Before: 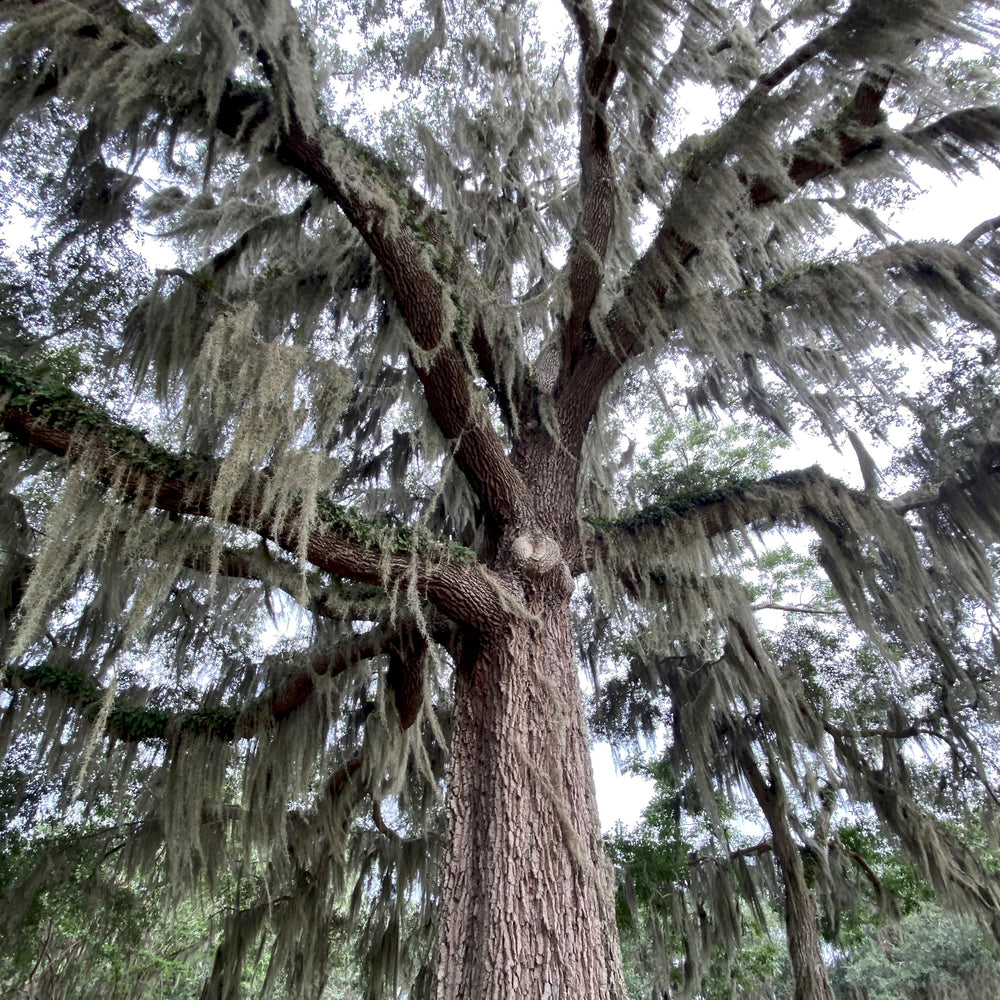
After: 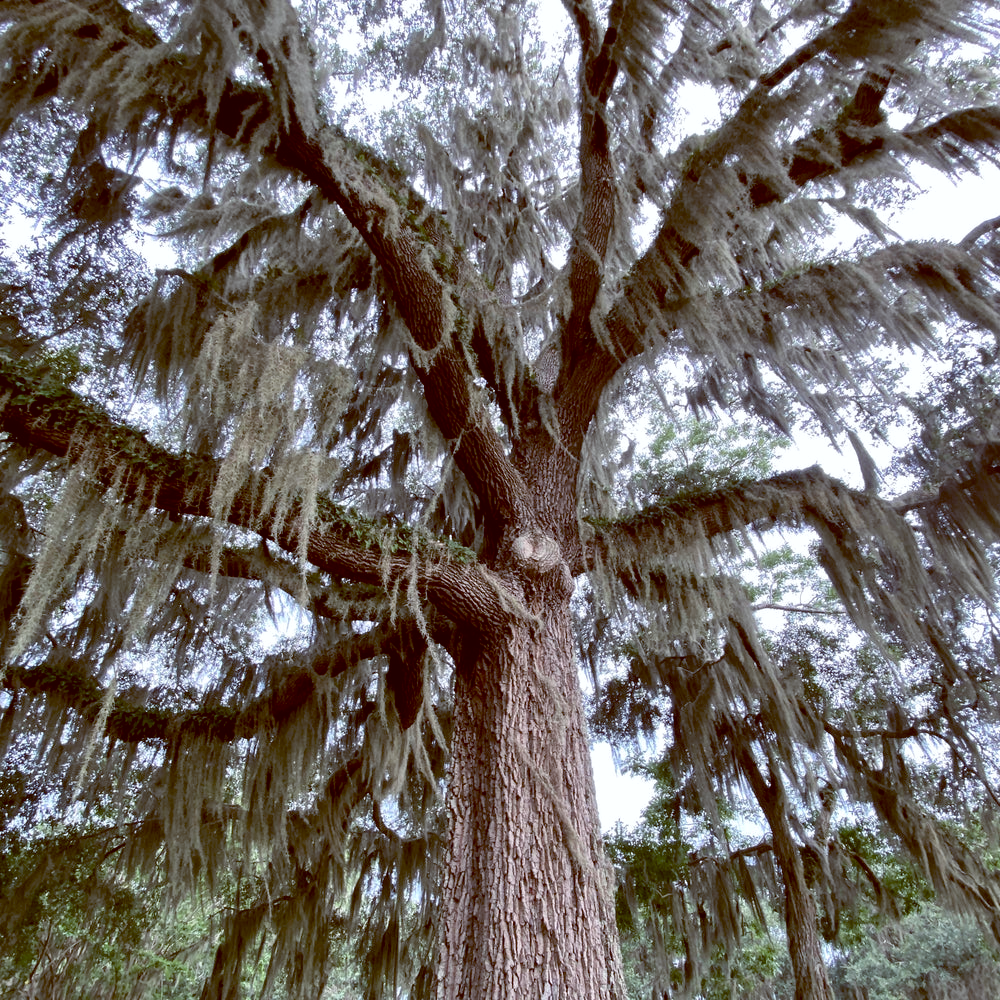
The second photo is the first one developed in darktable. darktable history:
color balance: lift [1, 1.015, 1.004, 0.985], gamma [1, 0.958, 0.971, 1.042], gain [1, 0.956, 0.977, 1.044]
